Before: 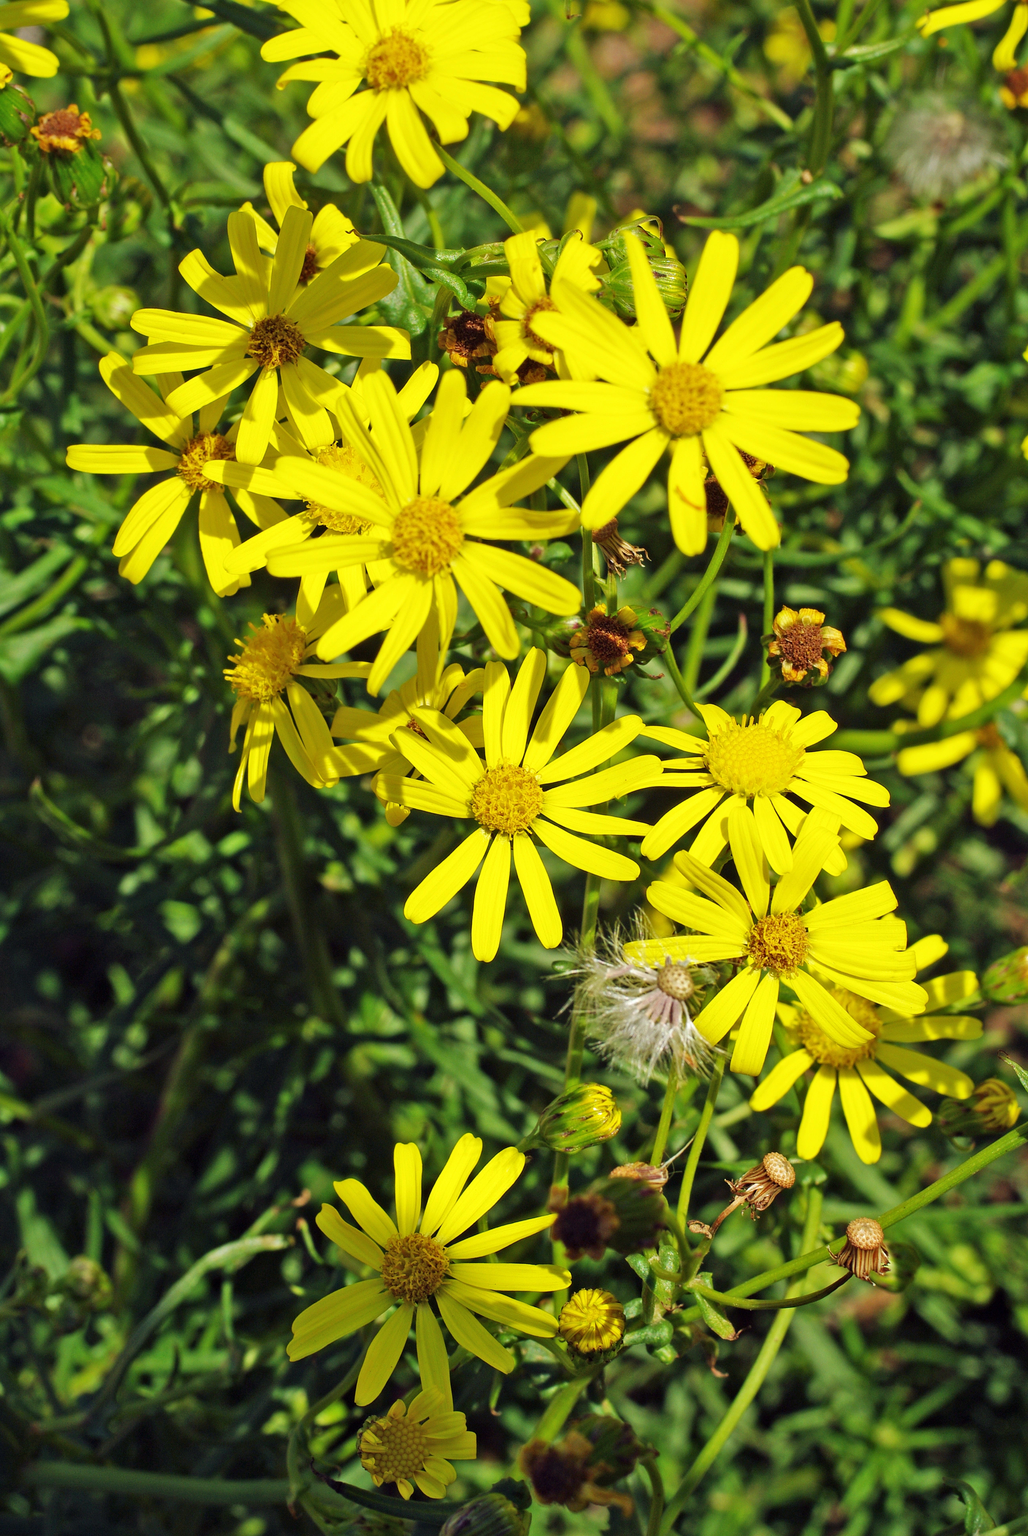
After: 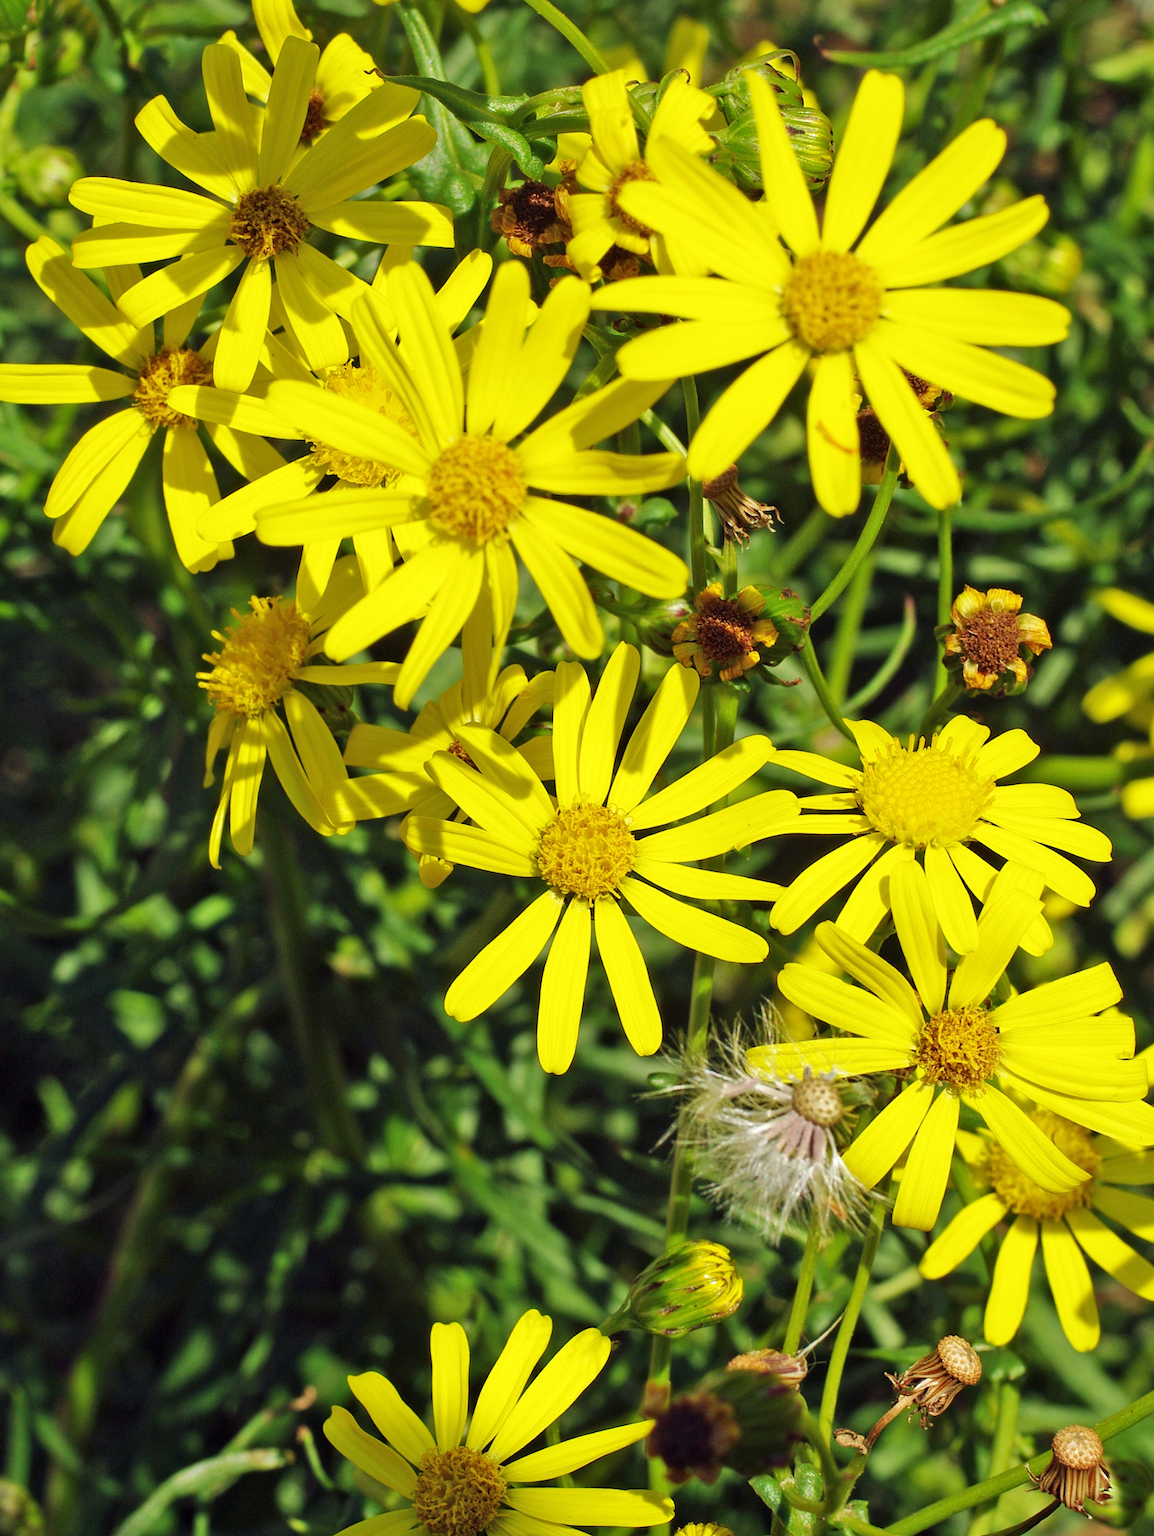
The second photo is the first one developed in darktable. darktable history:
crop: left 7.859%, top 11.704%, right 10.356%, bottom 15.464%
